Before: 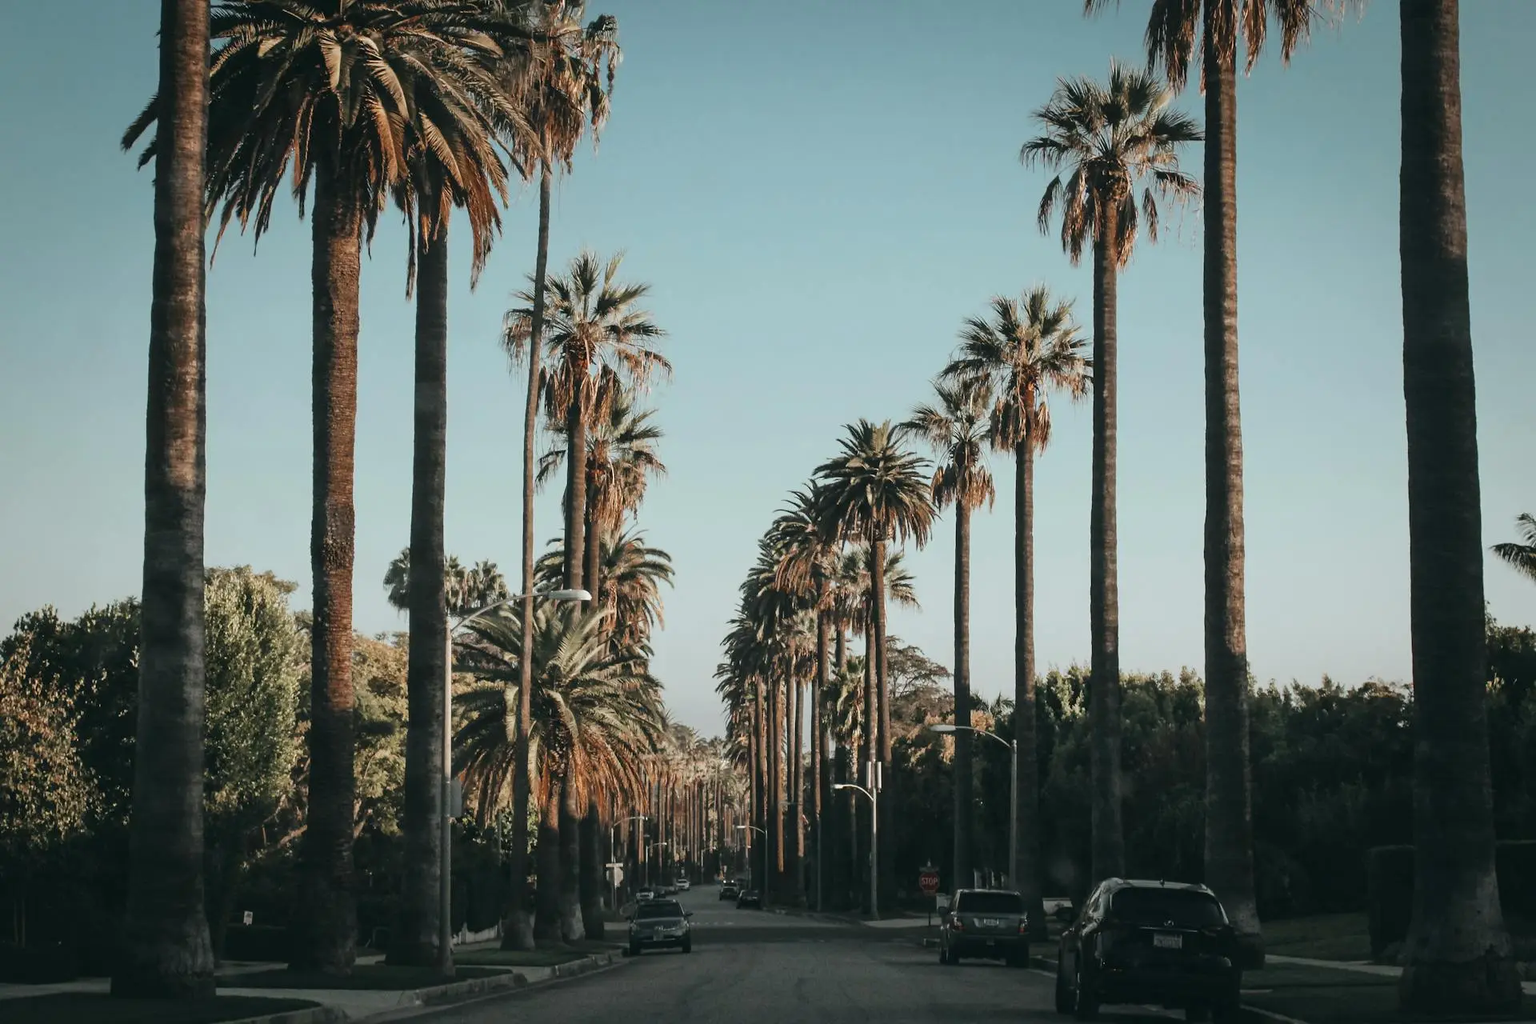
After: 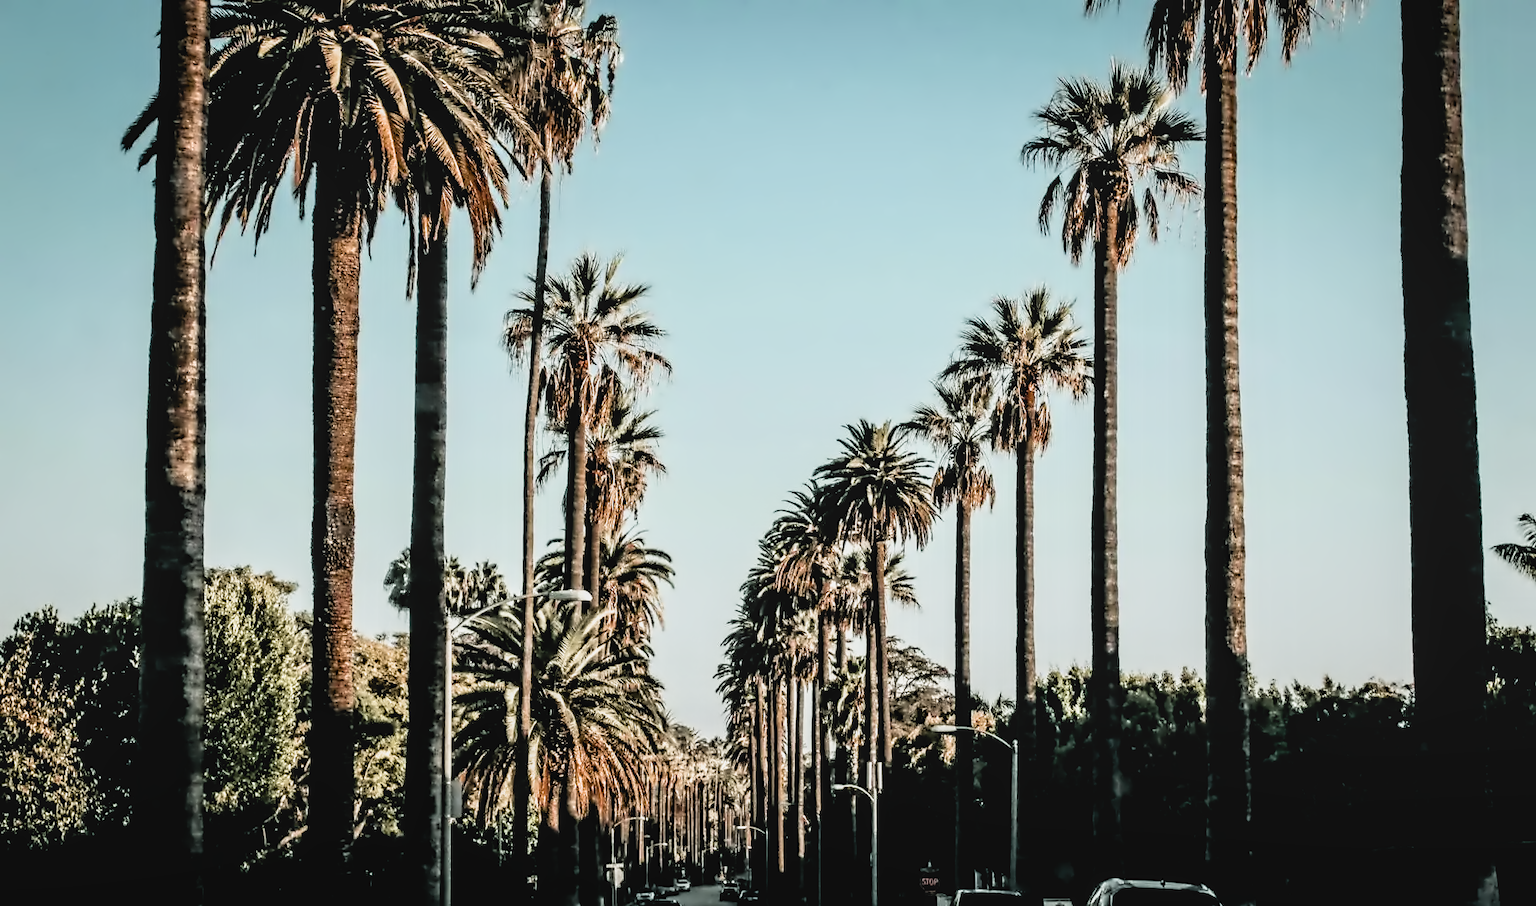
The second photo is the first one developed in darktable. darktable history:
filmic rgb: black relative exposure -5 EV, white relative exposure 3.2 EV, hardness 3.42, contrast 1.2, highlights saturation mix -30%
crop and rotate: top 0%, bottom 11.49%
contrast equalizer: octaves 7, y [[0.5, 0.542, 0.583, 0.625, 0.667, 0.708], [0.5 ×6], [0.5 ×6], [0, 0.033, 0.067, 0.1, 0.133, 0.167], [0, 0.05, 0.1, 0.15, 0.2, 0.25]]
exposure: black level correction 0.012, exposure 0.7 EV, compensate exposure bias true, compensate highlight preservation false
local contrast: detail 110%
